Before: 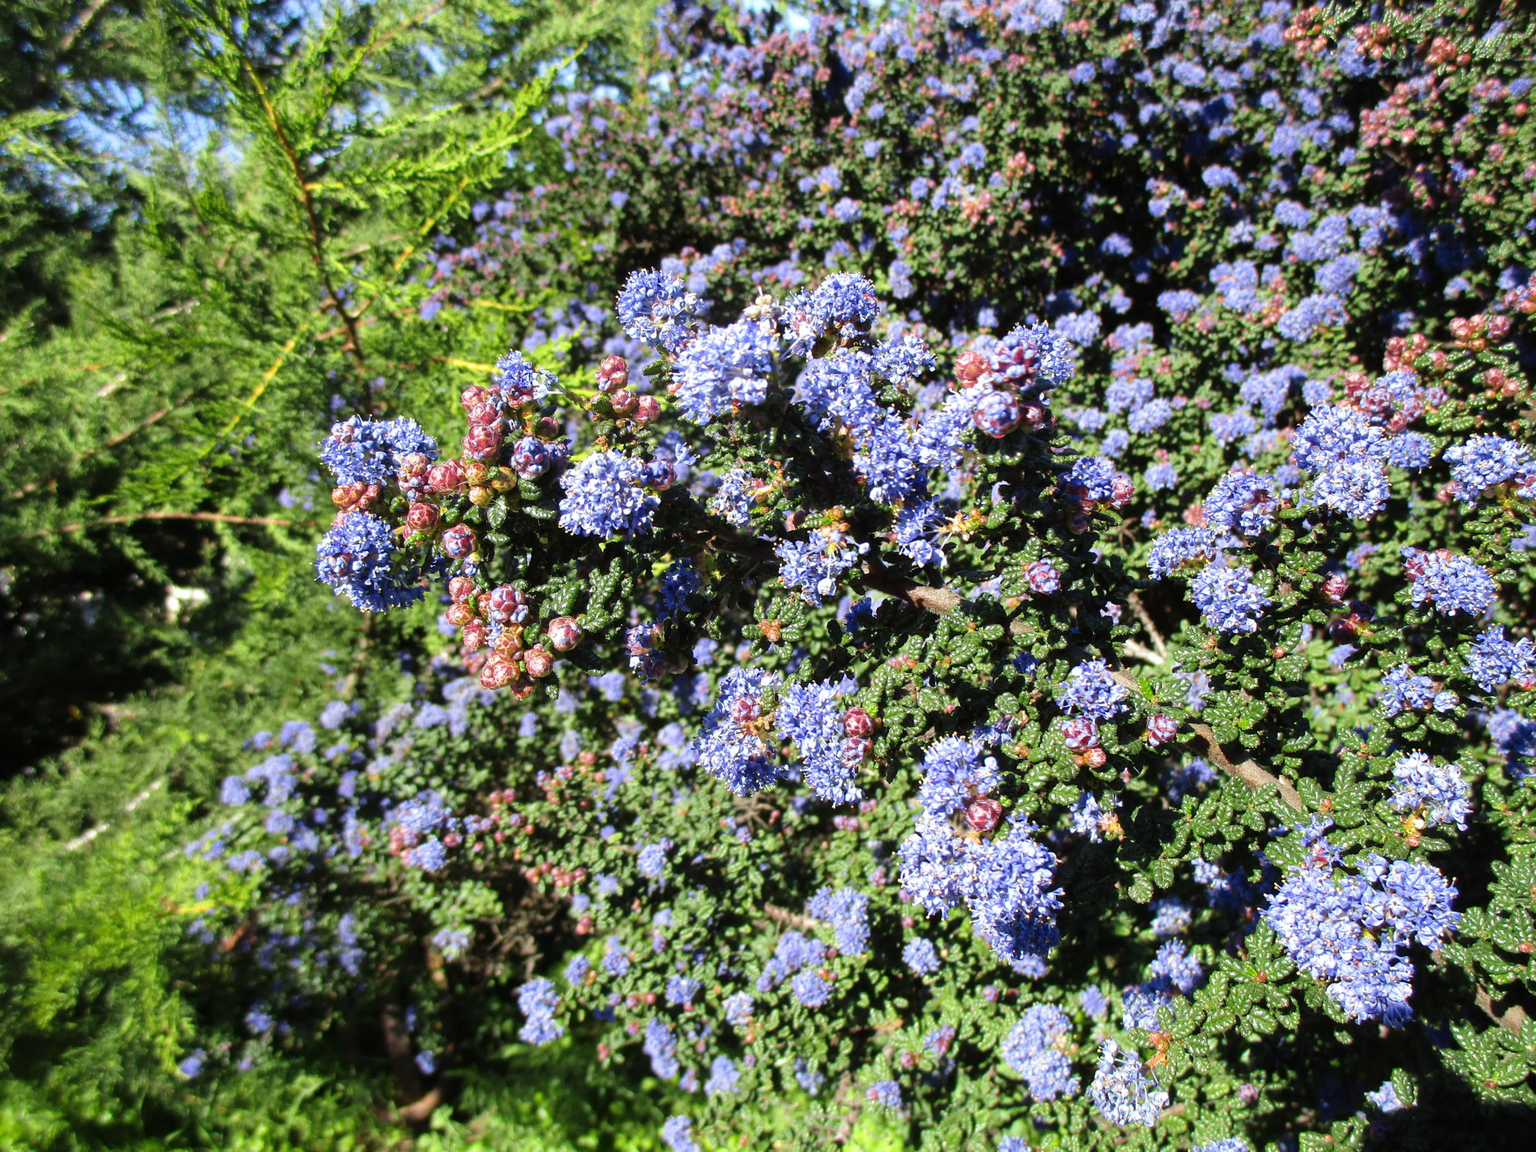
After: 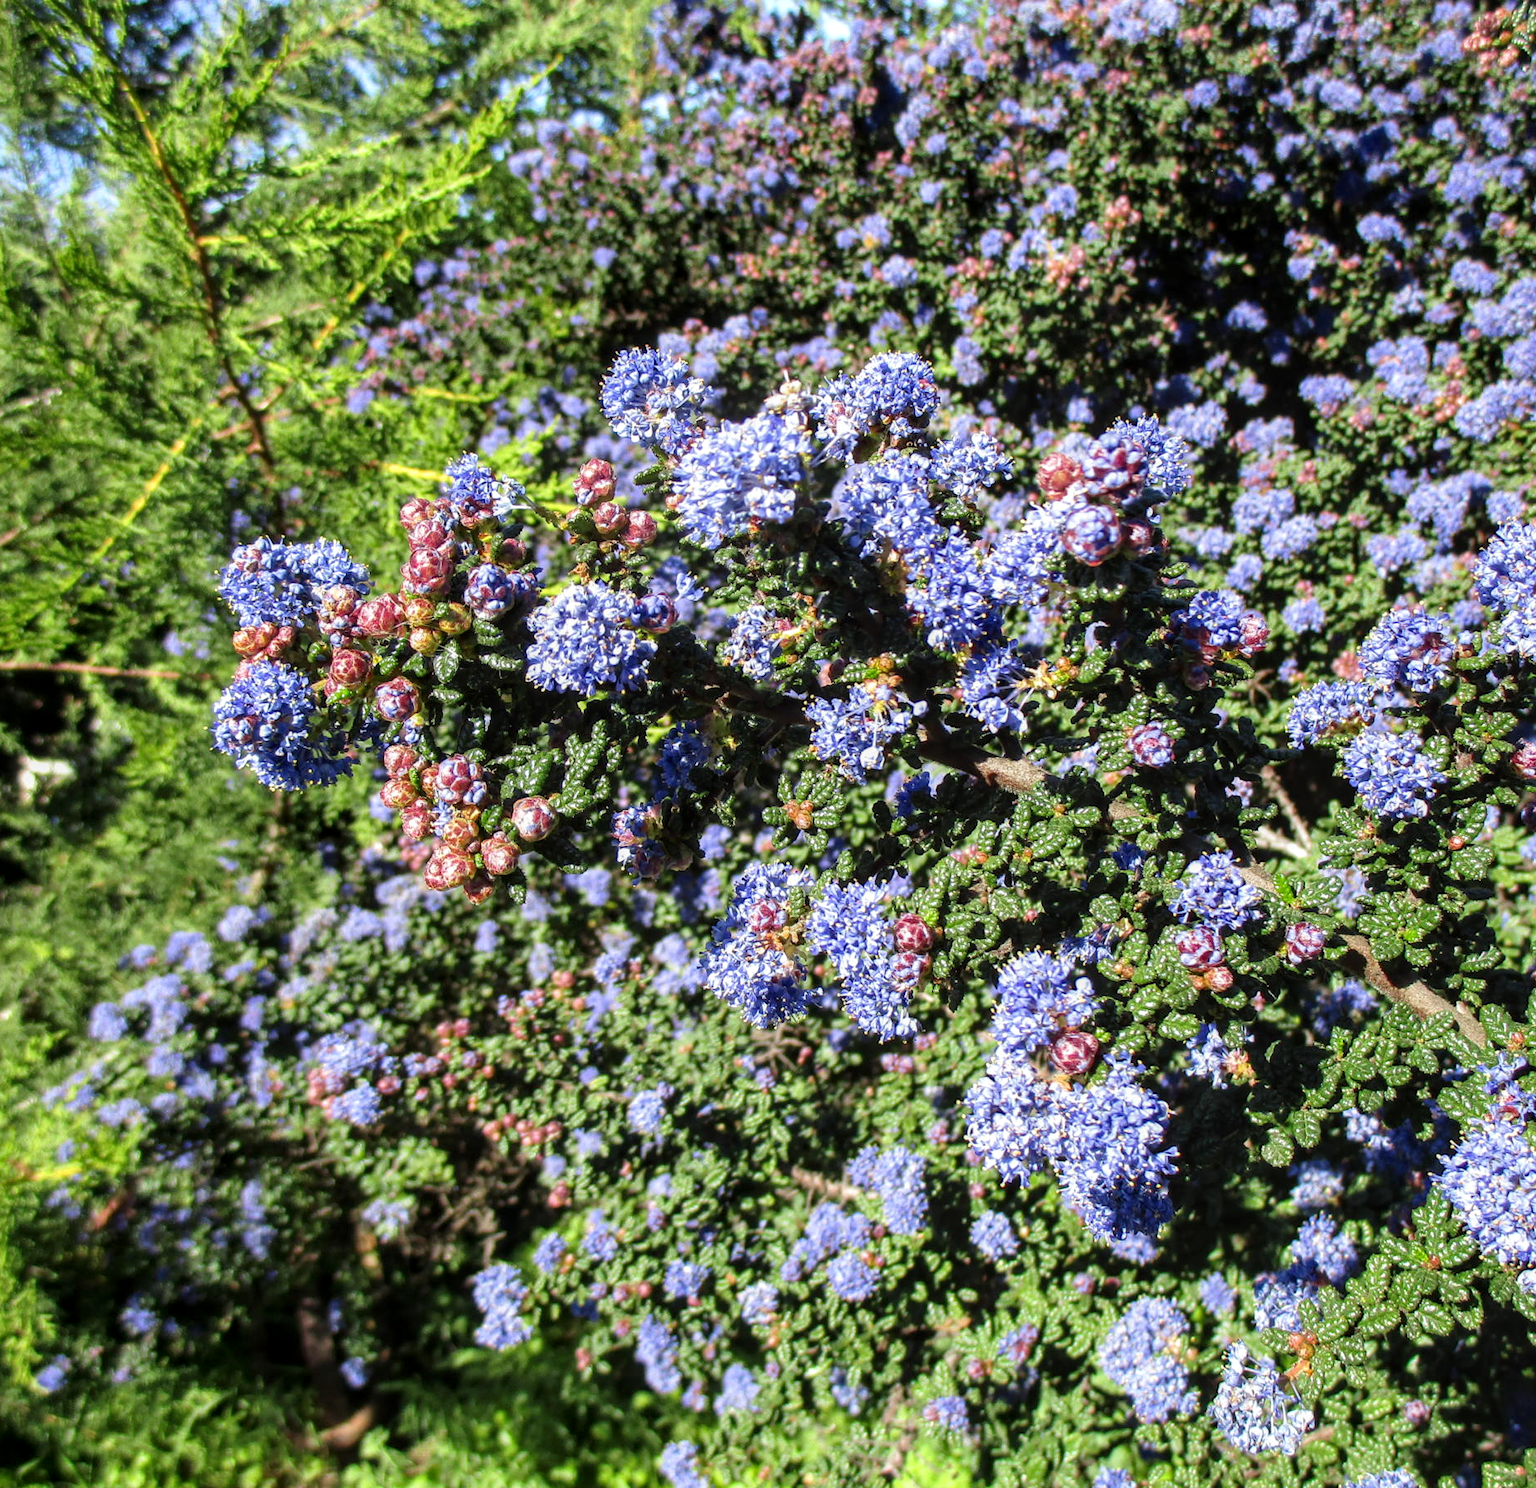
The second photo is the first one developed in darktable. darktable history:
crop: left 9.88%, right 12.664%
local contrast: on, module defaults
